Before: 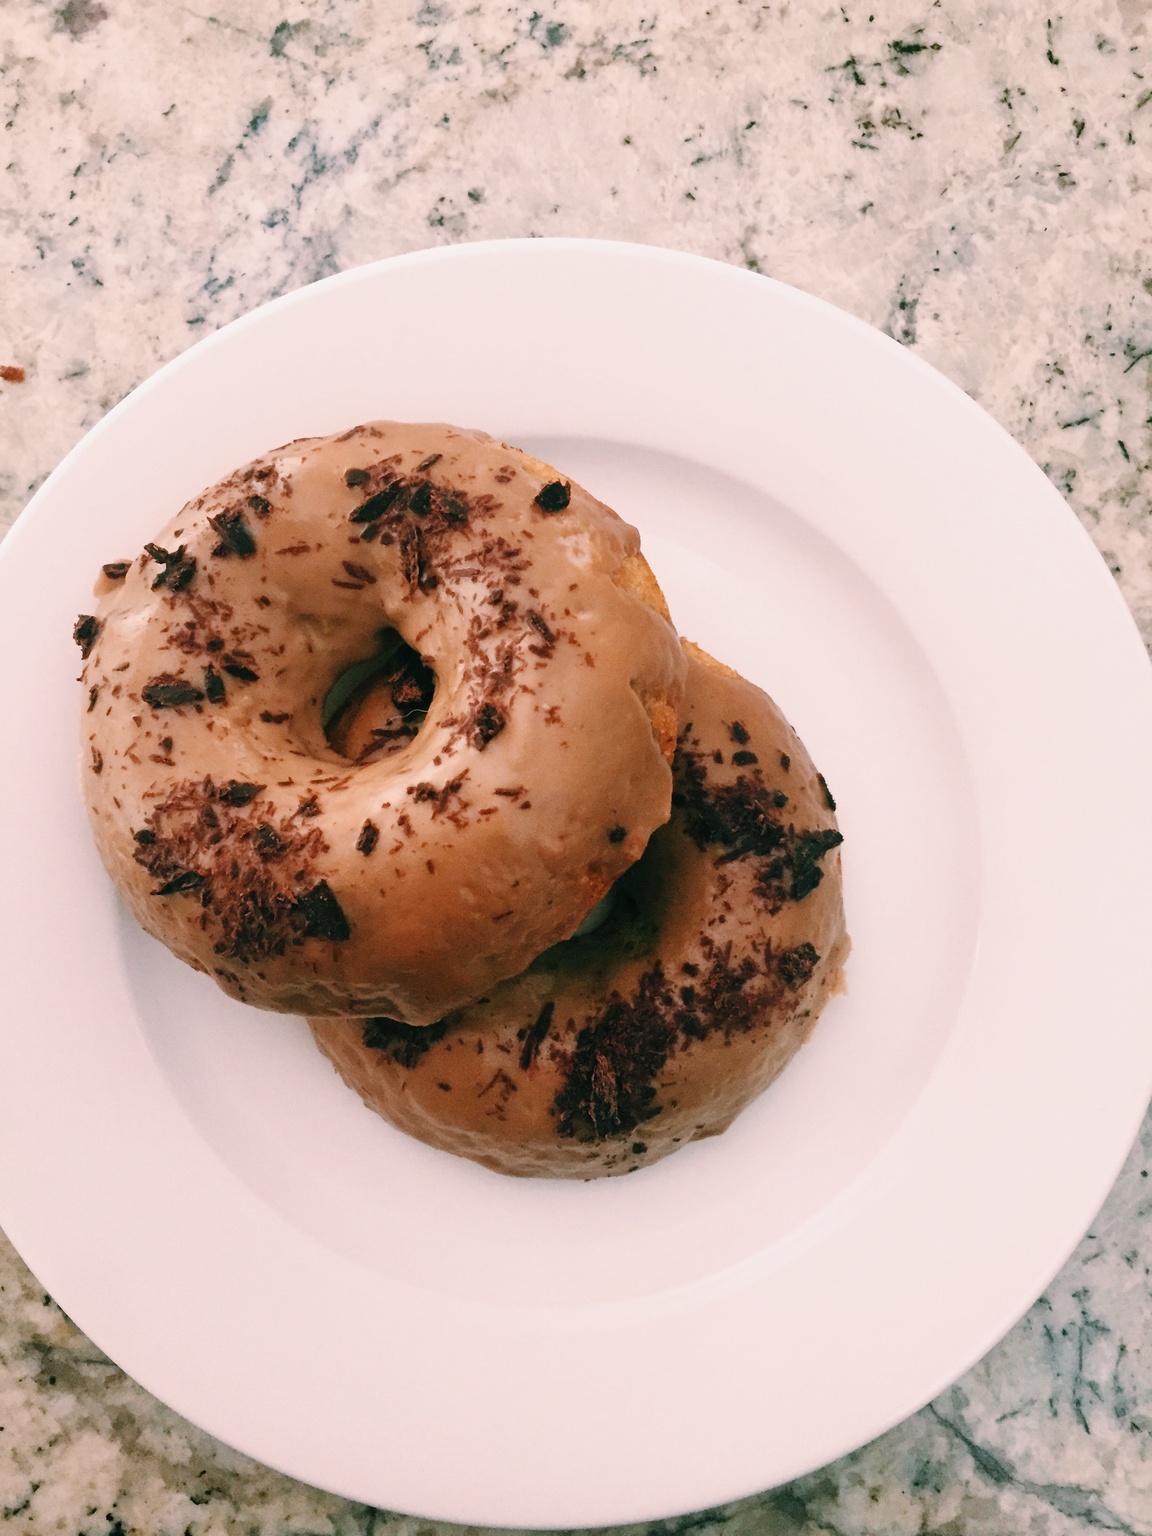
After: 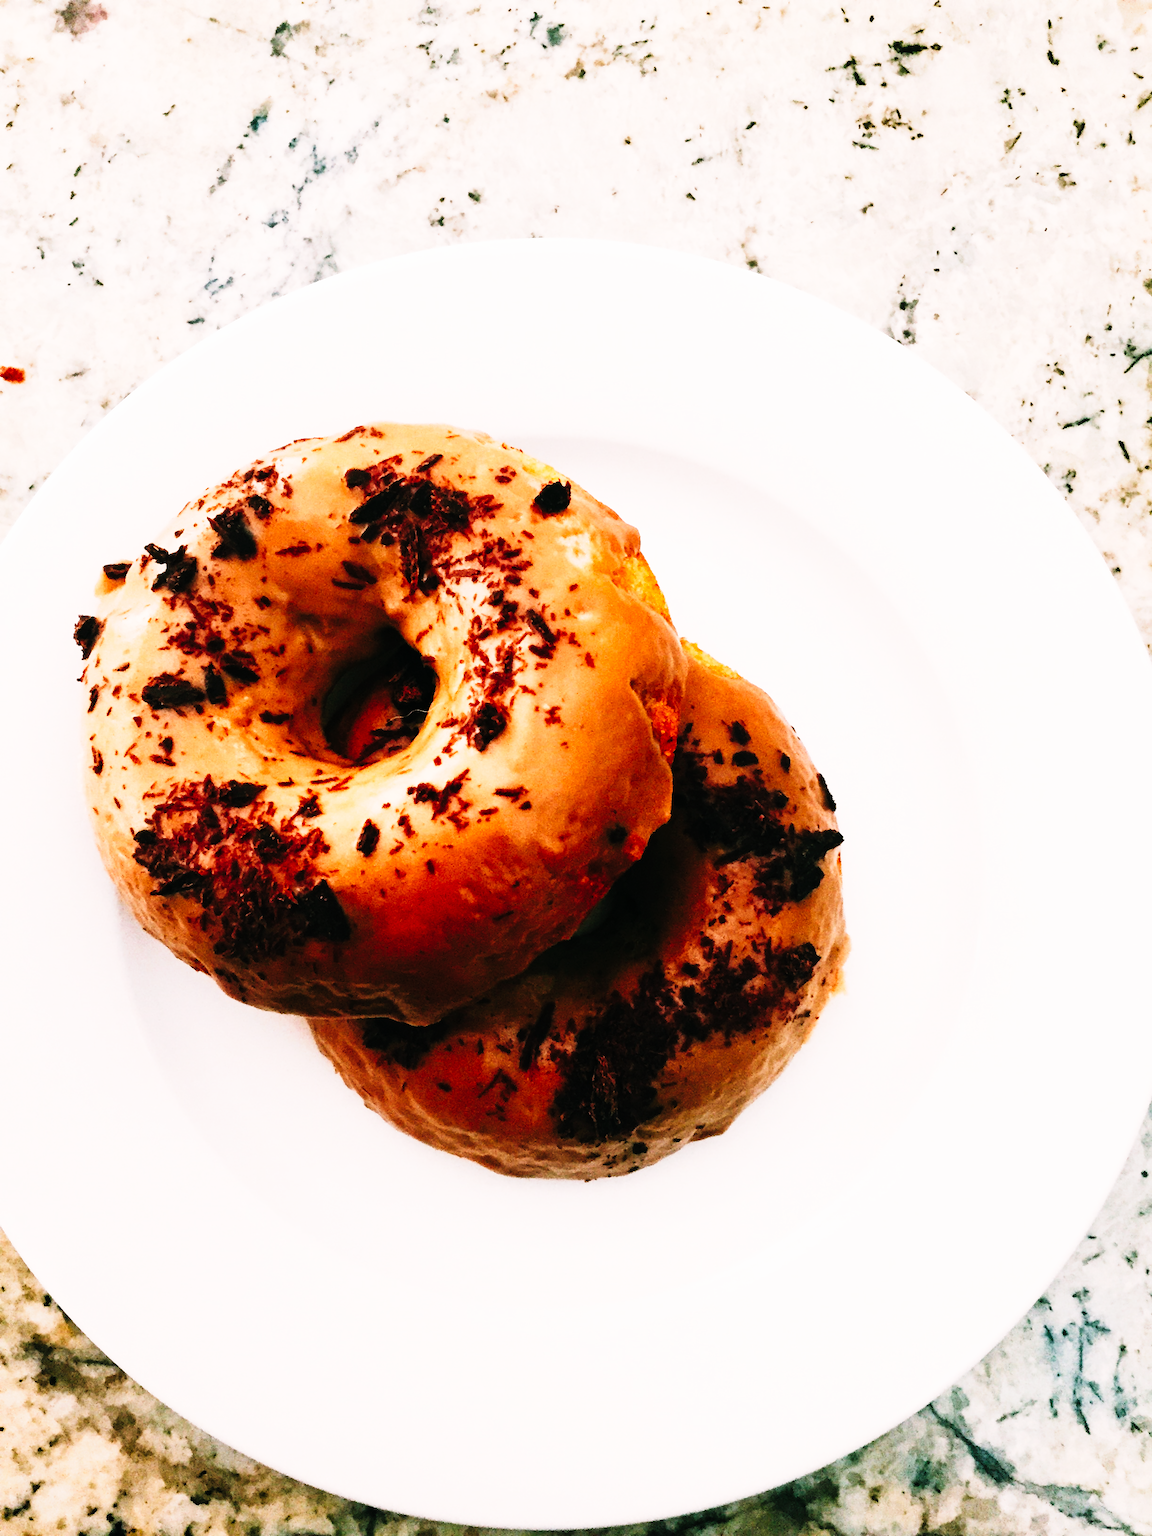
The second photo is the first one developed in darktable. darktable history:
tone curve: curves: ch0 [(0, 0) (0.003, 0.001) (0.011, 0.005) (0.025, 0.009) (0.044, 0.014) (0.069, 0.018) (0.1, 0.025) (0.136, 0.029) (0.177, 0.042) (0.224, 0.064) (0.277, 0.107) (0.335, 0.182) (0.399, 0.3) (0.468, 0.462) (0.543, 0.639) (0.623, 0.802) (0.709, 0.916) (0.801, 0.963) (0.898, 0.988) (1, 1)], preserve colors none
tone equalizer: on, module defaults
